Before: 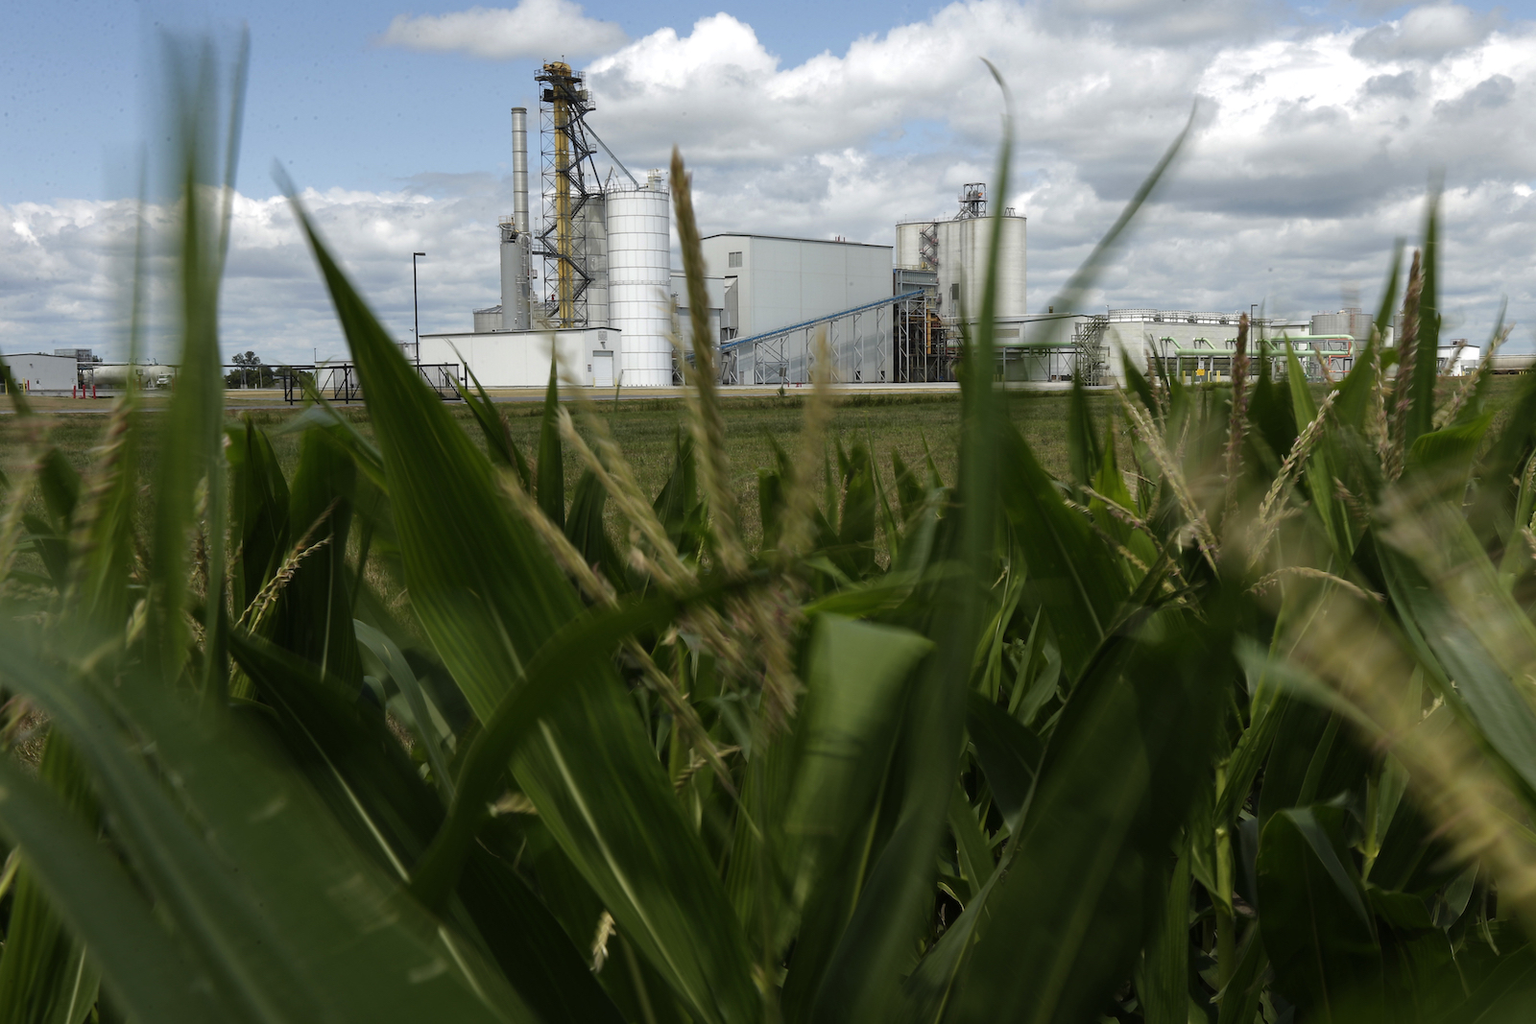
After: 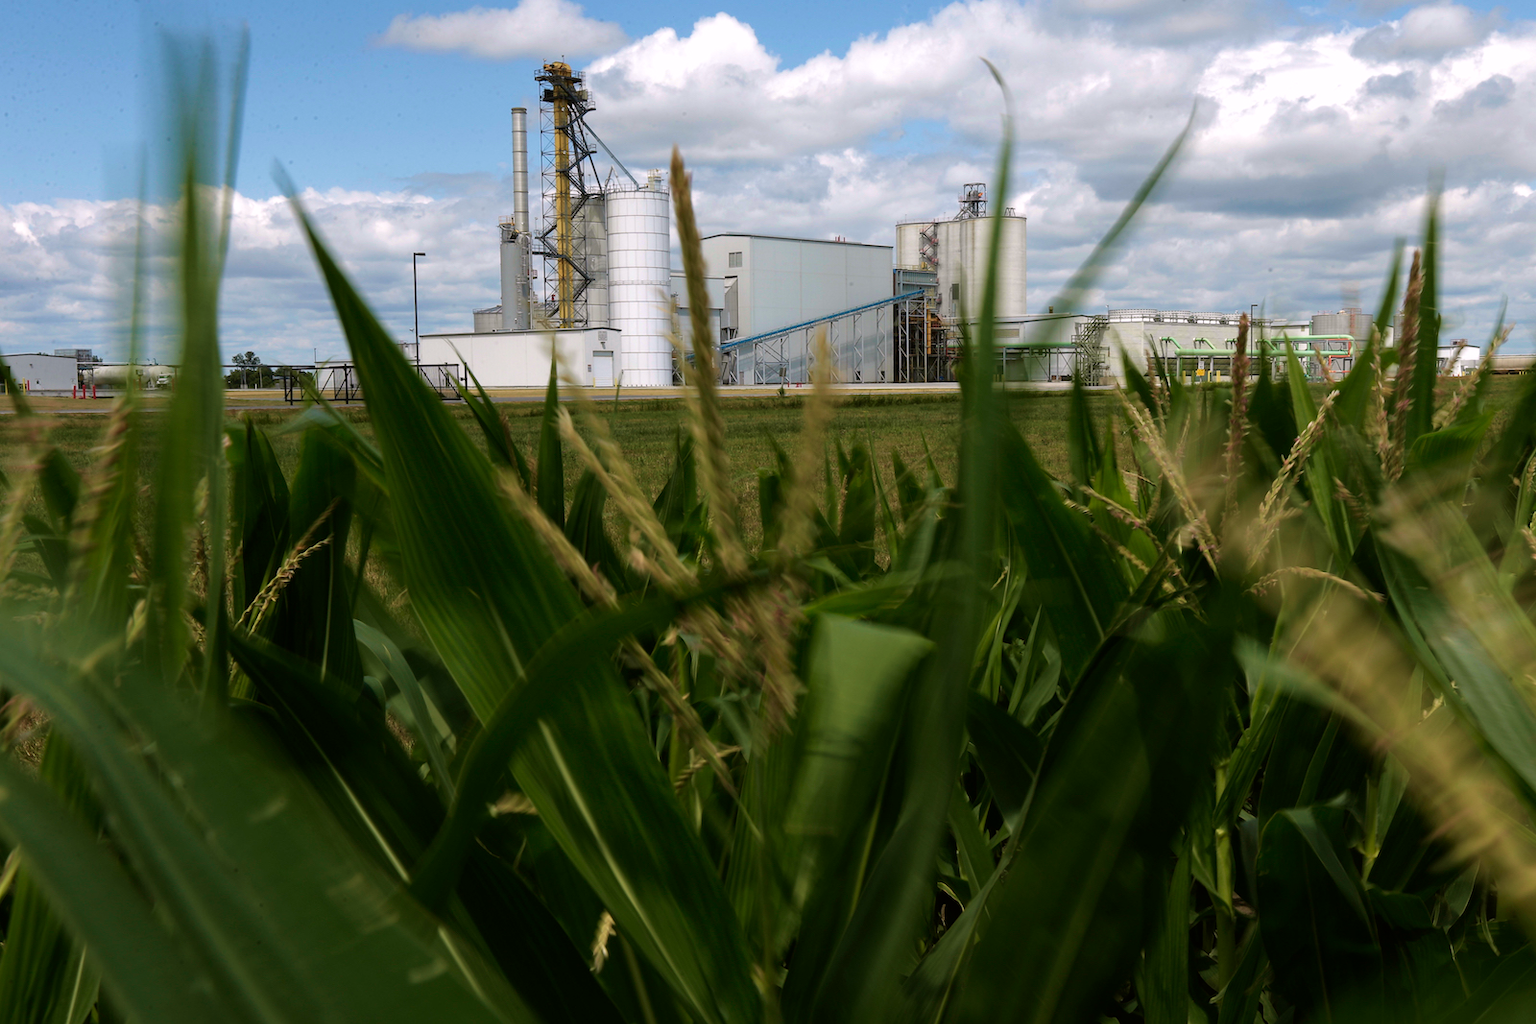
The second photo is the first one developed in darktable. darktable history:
color correction: highlights a* 3.13, highlights b* -1.57, shadows a* -0.076, shadows b* 1.77, saturation 0.979
velvia: strength 44.4%
color calibration: illuminant same as pipeline (D50), adaptation XYZ, x 0.345, y 0.357, temperature 5008.62 K
